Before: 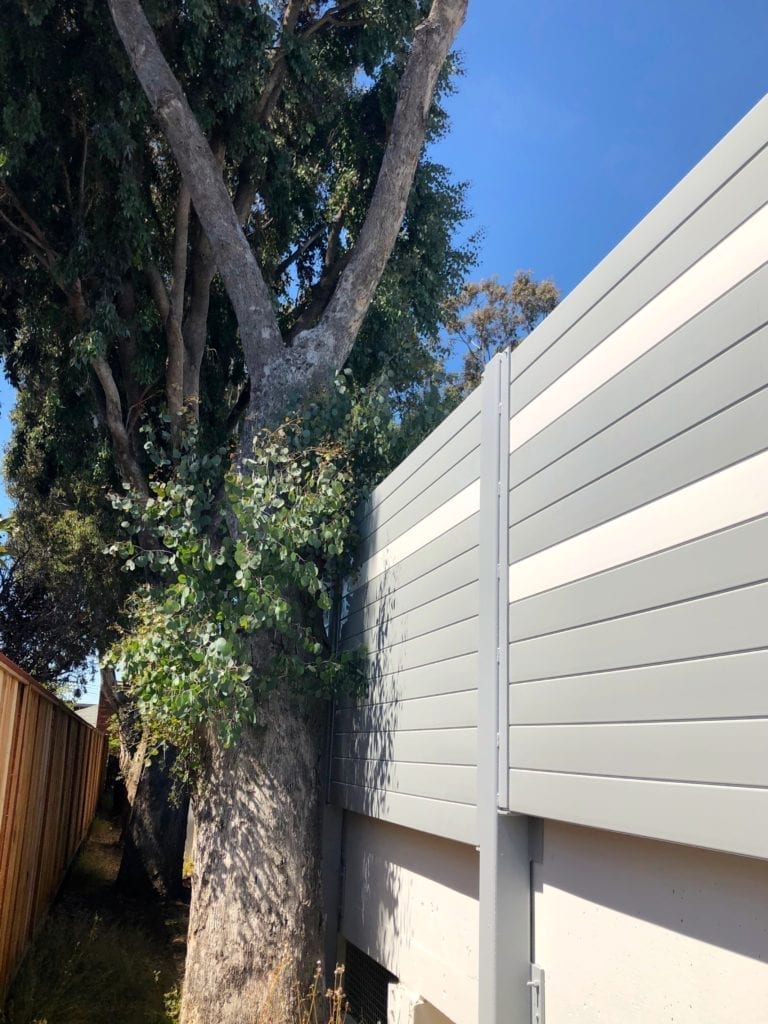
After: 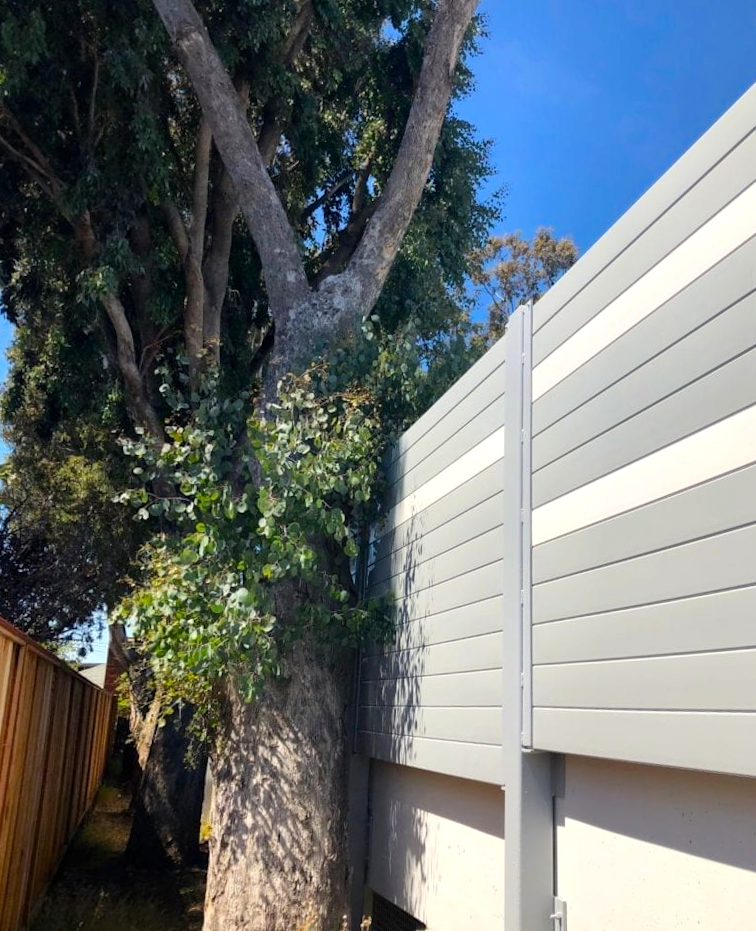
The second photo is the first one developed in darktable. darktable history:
color balance rgb: linear chroma grading › global chroma 10%, perceptual saturation grading › global saturation 5%, perceptual brilliance grading › global brilliance 4%, global vibrance 7%, saturation formula JzAzBz (2021)
rotate and perspective: rotation -0.013°, lens shift (vertical) -0.027, lens shift (horizontal) 0.178, crop left 0.016, crop right 0.989, crop top 0.082, crop bottom 0.918
